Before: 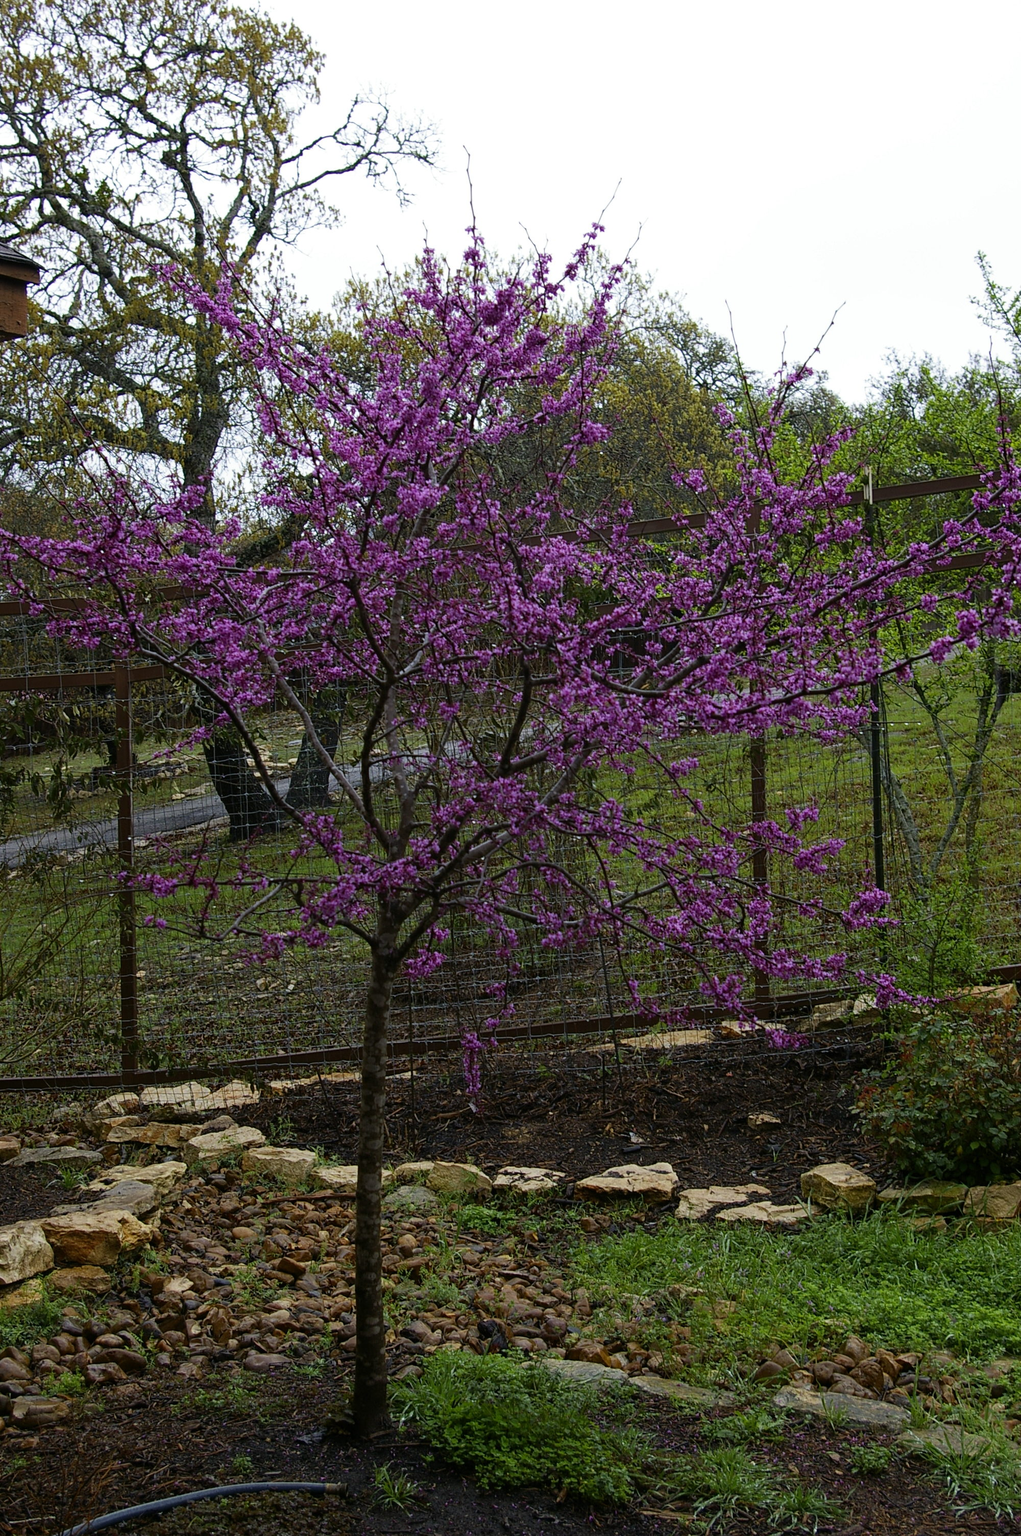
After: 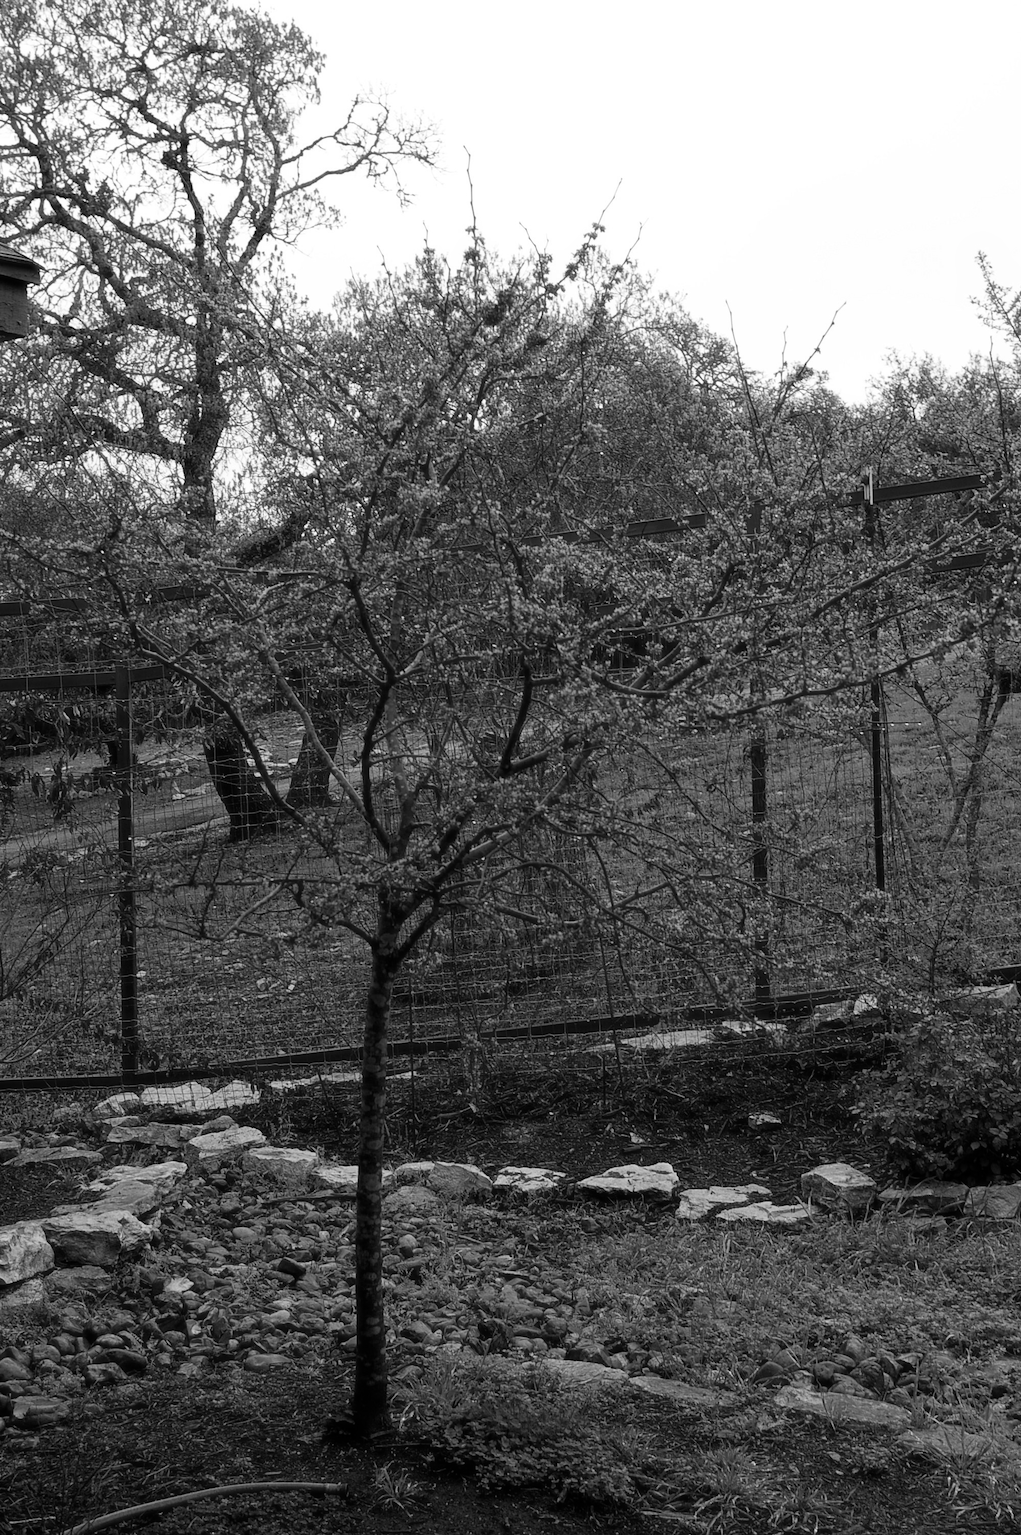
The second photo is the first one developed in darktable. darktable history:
haze removal: strength -0.1, adaptive false
monochrome: size 1
